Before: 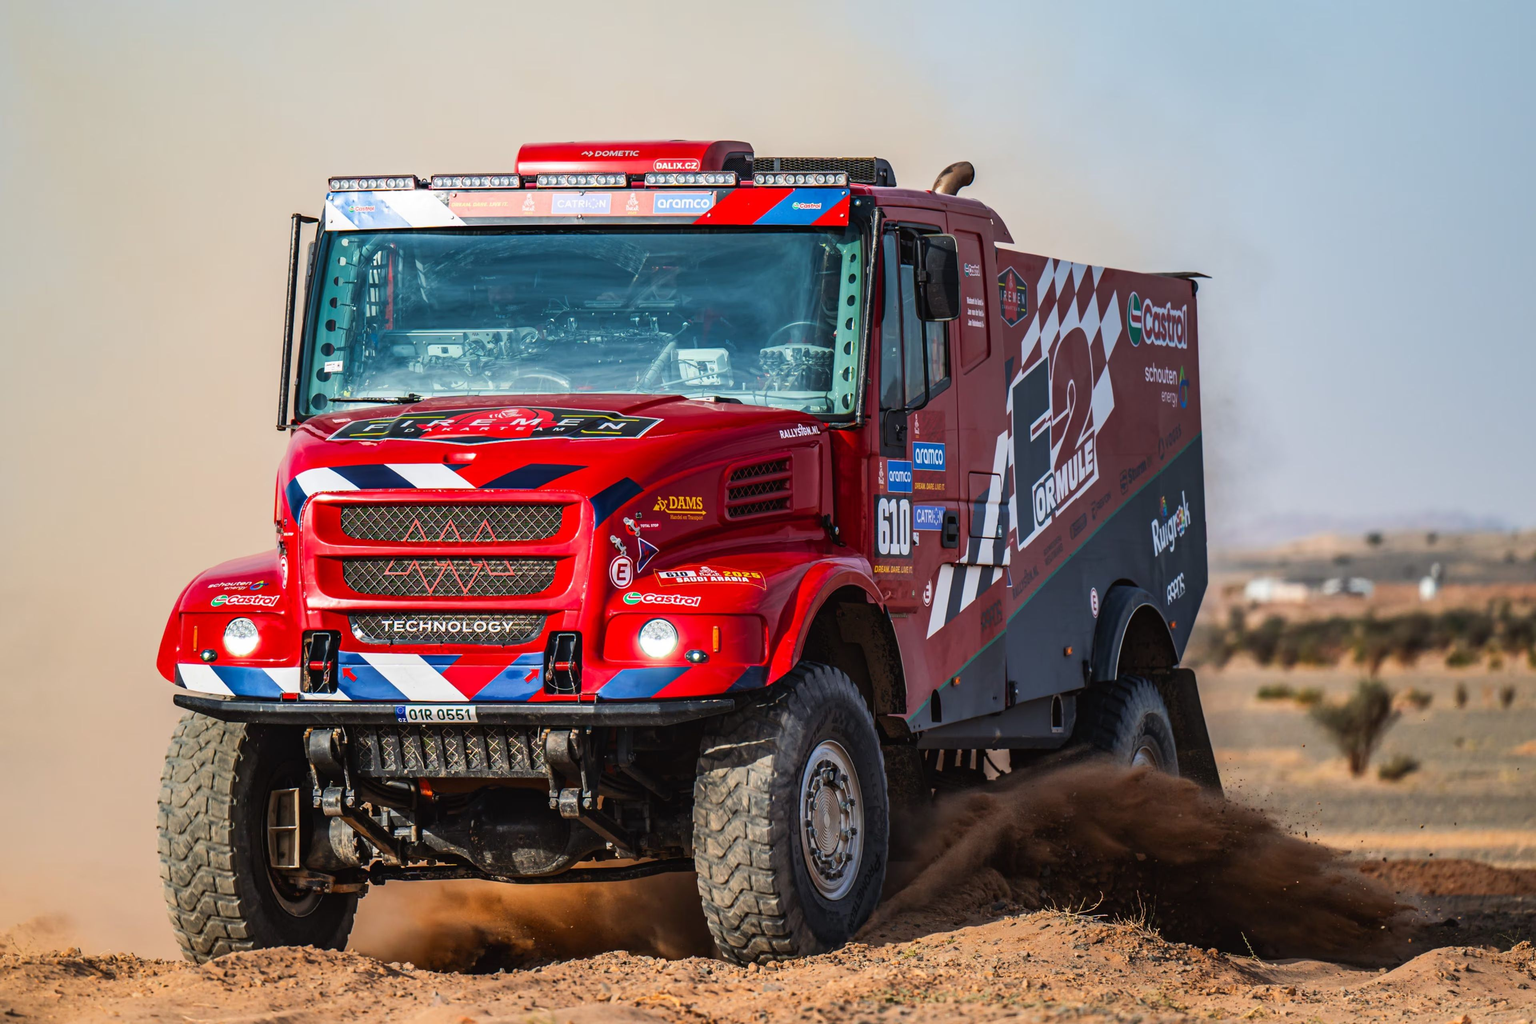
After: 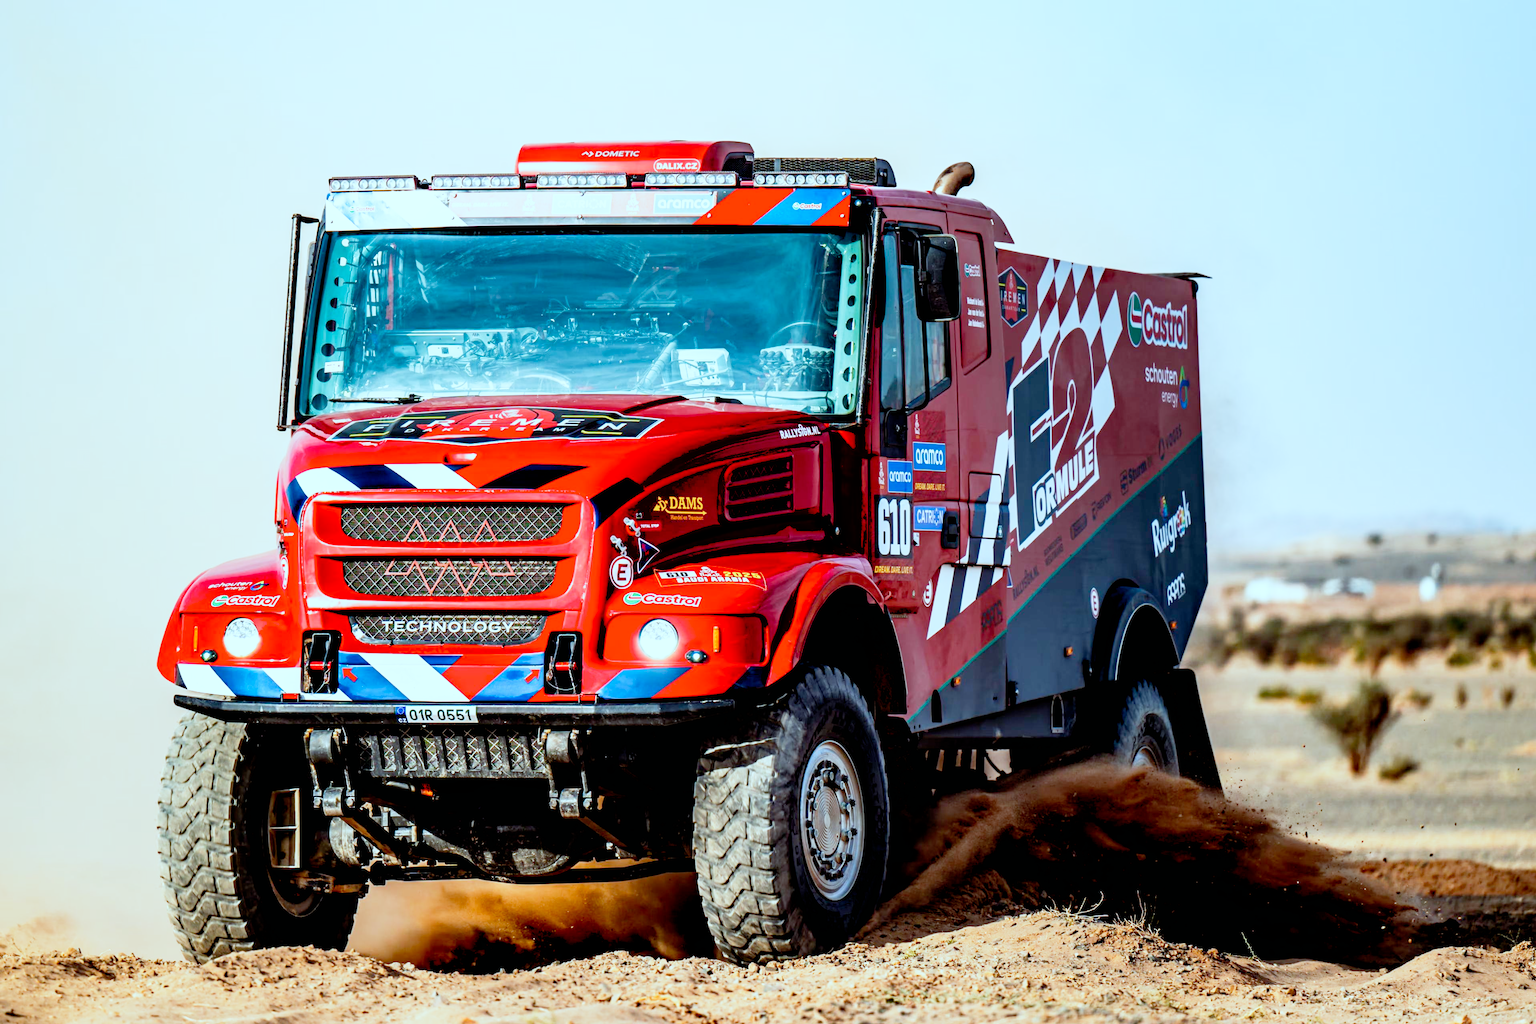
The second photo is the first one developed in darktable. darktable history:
tone equalizer: edges refinement/feathering 500, mask exposure compensation -1.57 EV, preserve details no
color correction: highlights a* -9.98, highlights b* -10.35
filmic rgb: black relative exposure -7.75 EV, white relative exposure 4.36 EV, threshold 2.95 EV, hardness 3.76, latitude 50.06%, contrast 1.1, preserve chrominance no, color science v3 (2019), use custom middle-gray values true, enable highlight reconstruction true
exposure: black level correction 0.011, exposure 1.081 EV, compensate highlight preservation false
